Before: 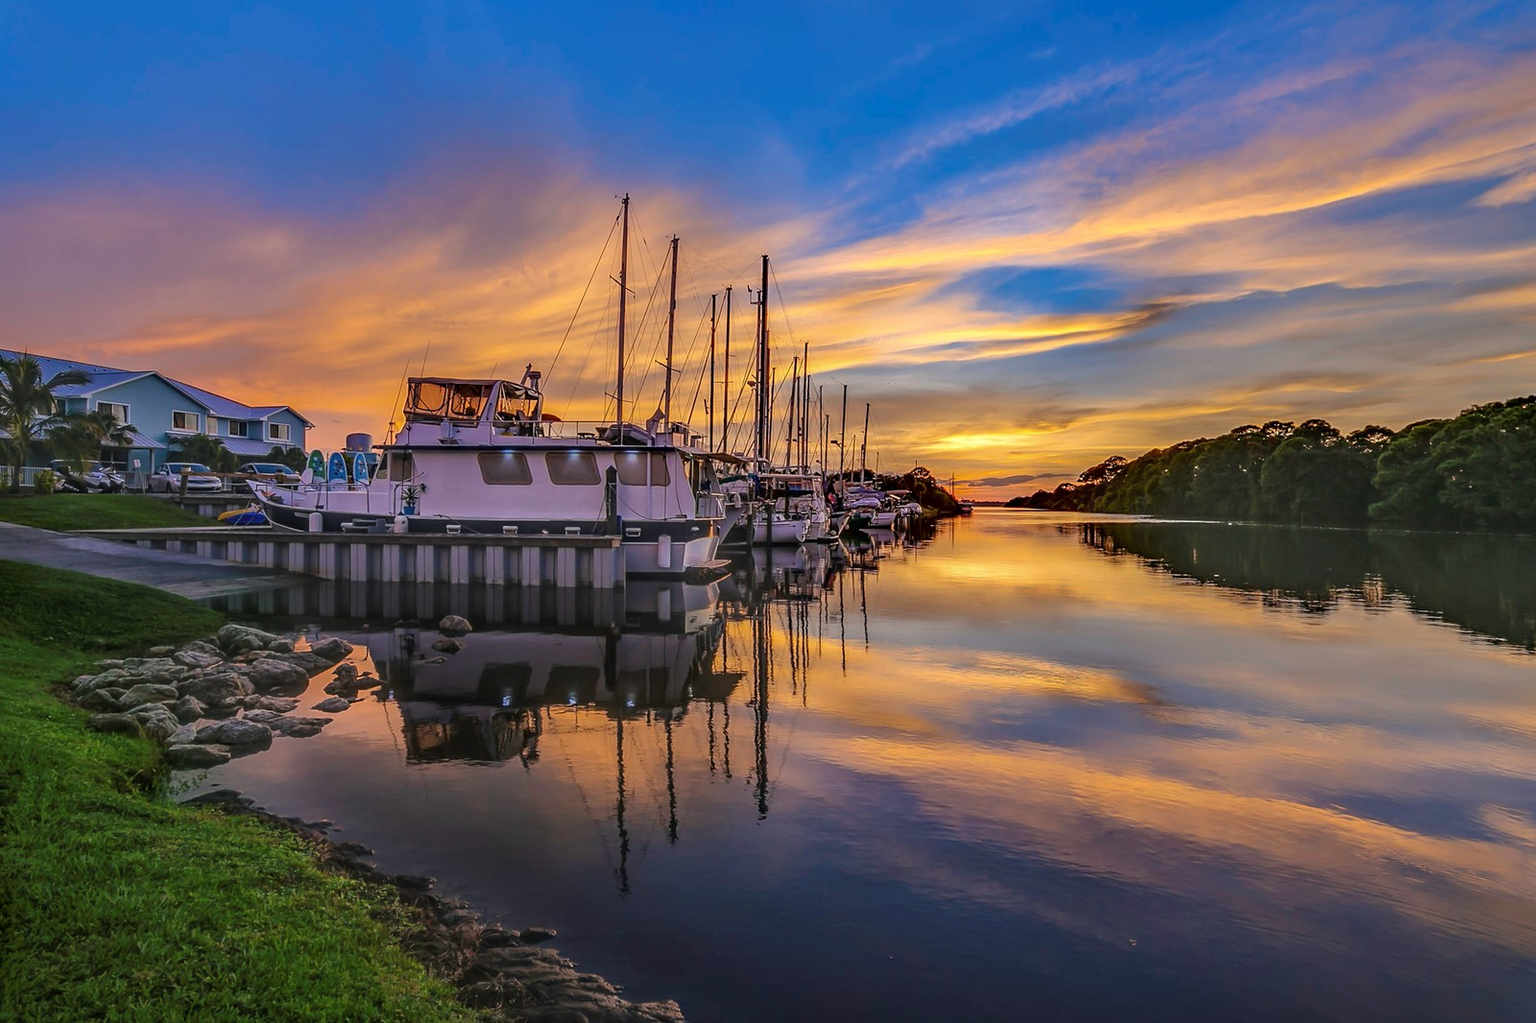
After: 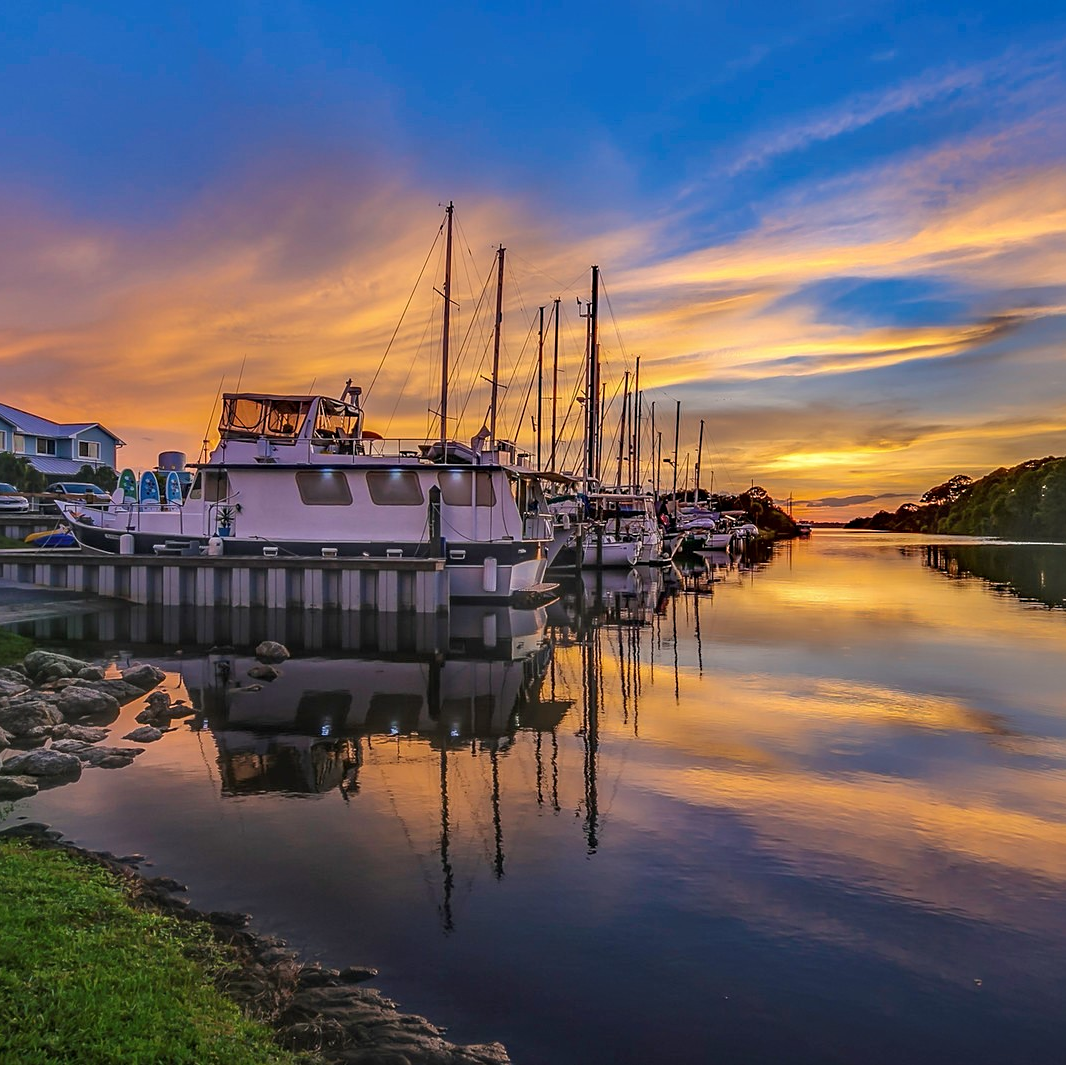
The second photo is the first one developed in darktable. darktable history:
sharpen: amount 0.2
crop and rotate: left 12.648%, right 20.685%
